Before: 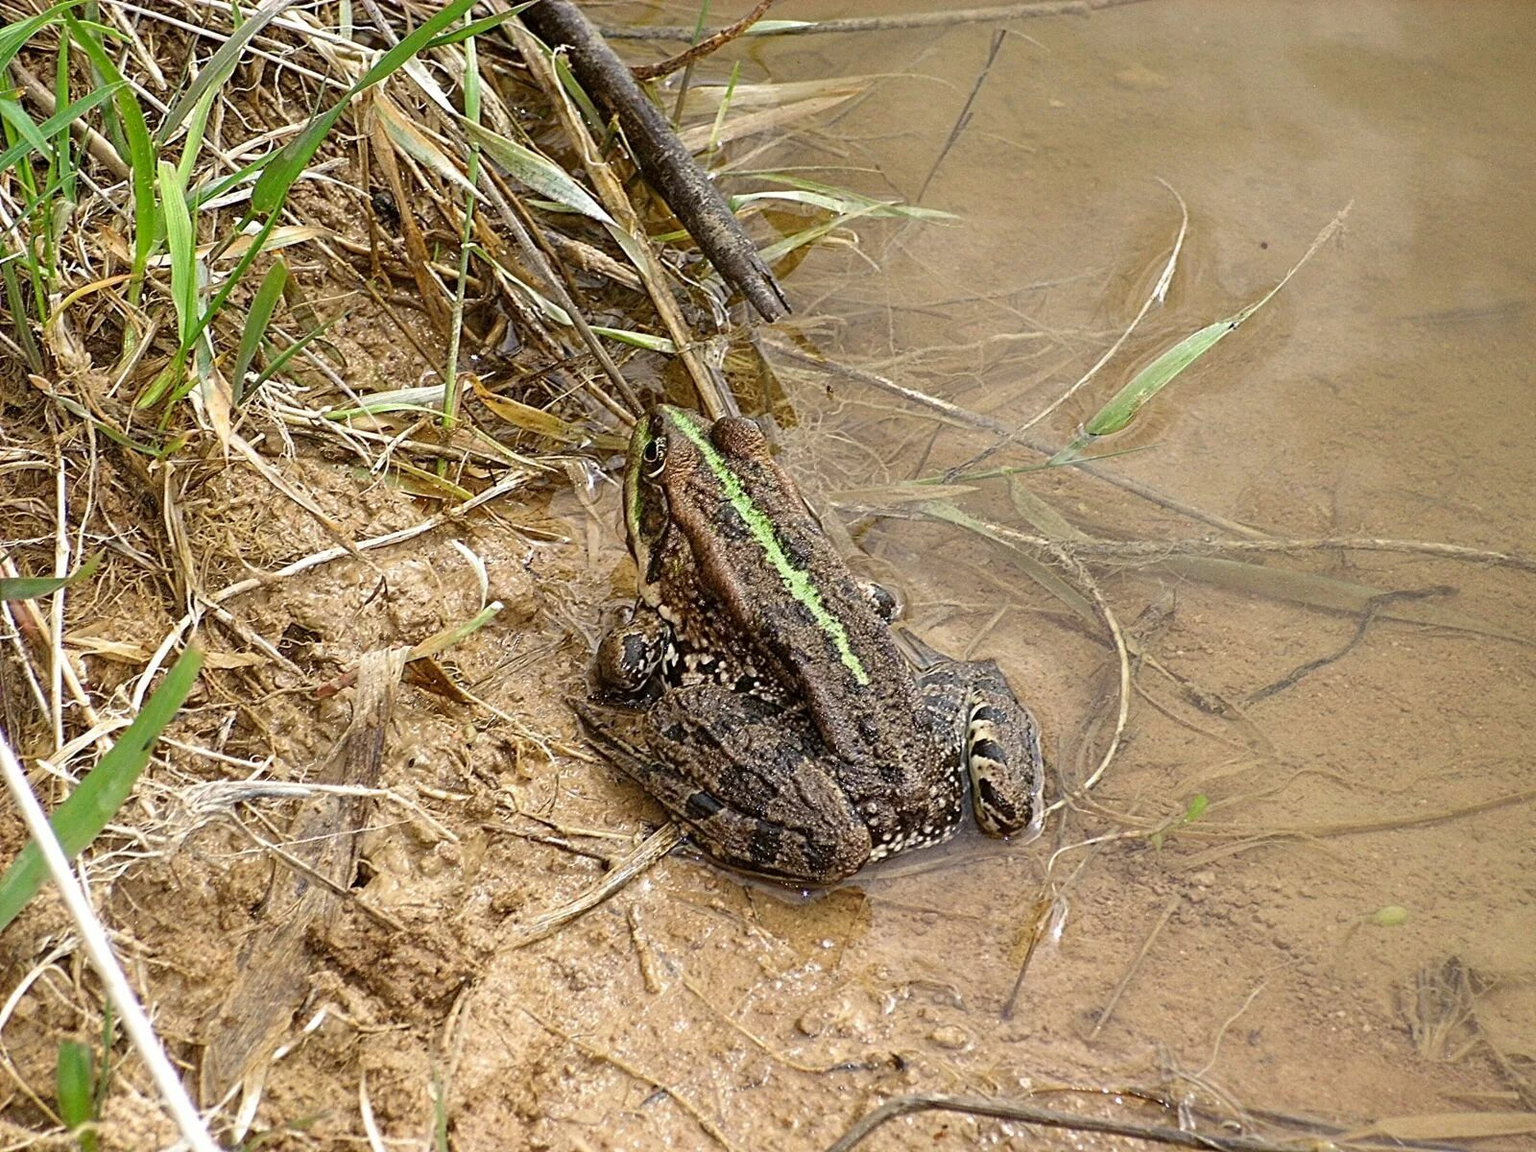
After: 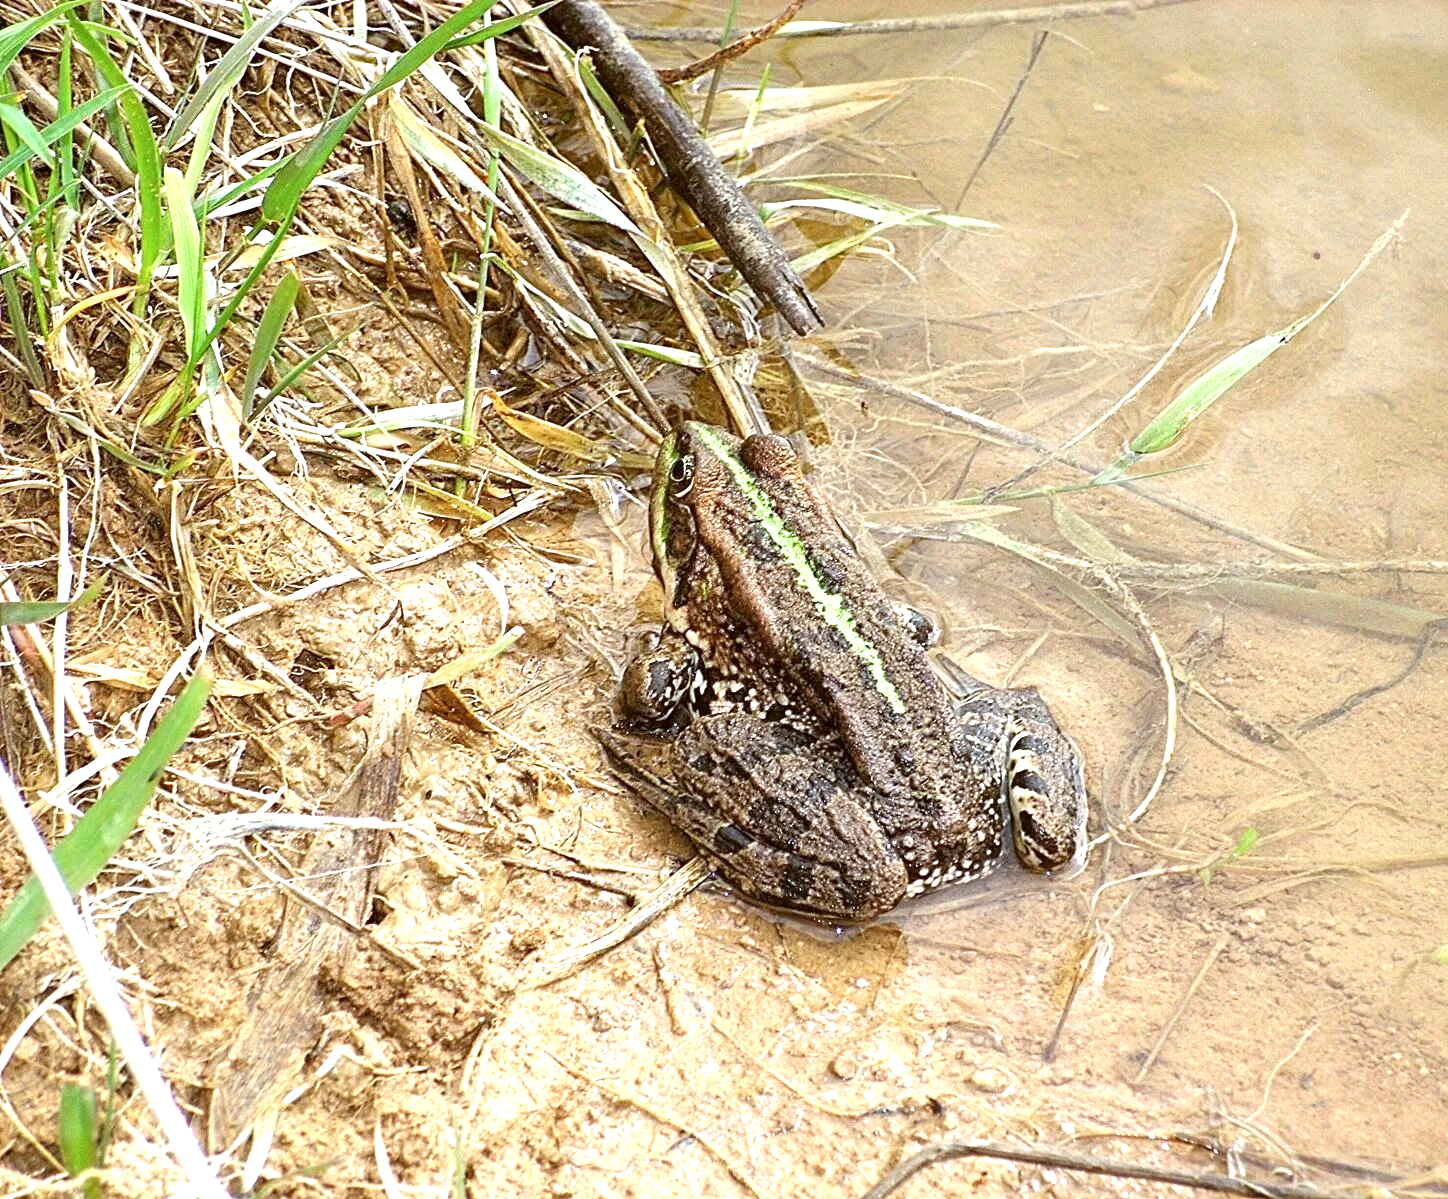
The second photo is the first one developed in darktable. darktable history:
crop: right 9.484%, bottom 0.043%
exposure: exposure 1 EV, compensate highlight preservation false
color correction: highlights a* -3.27, highlights b* -6.12, shadows a* 2.94, shadows b* 5.32
